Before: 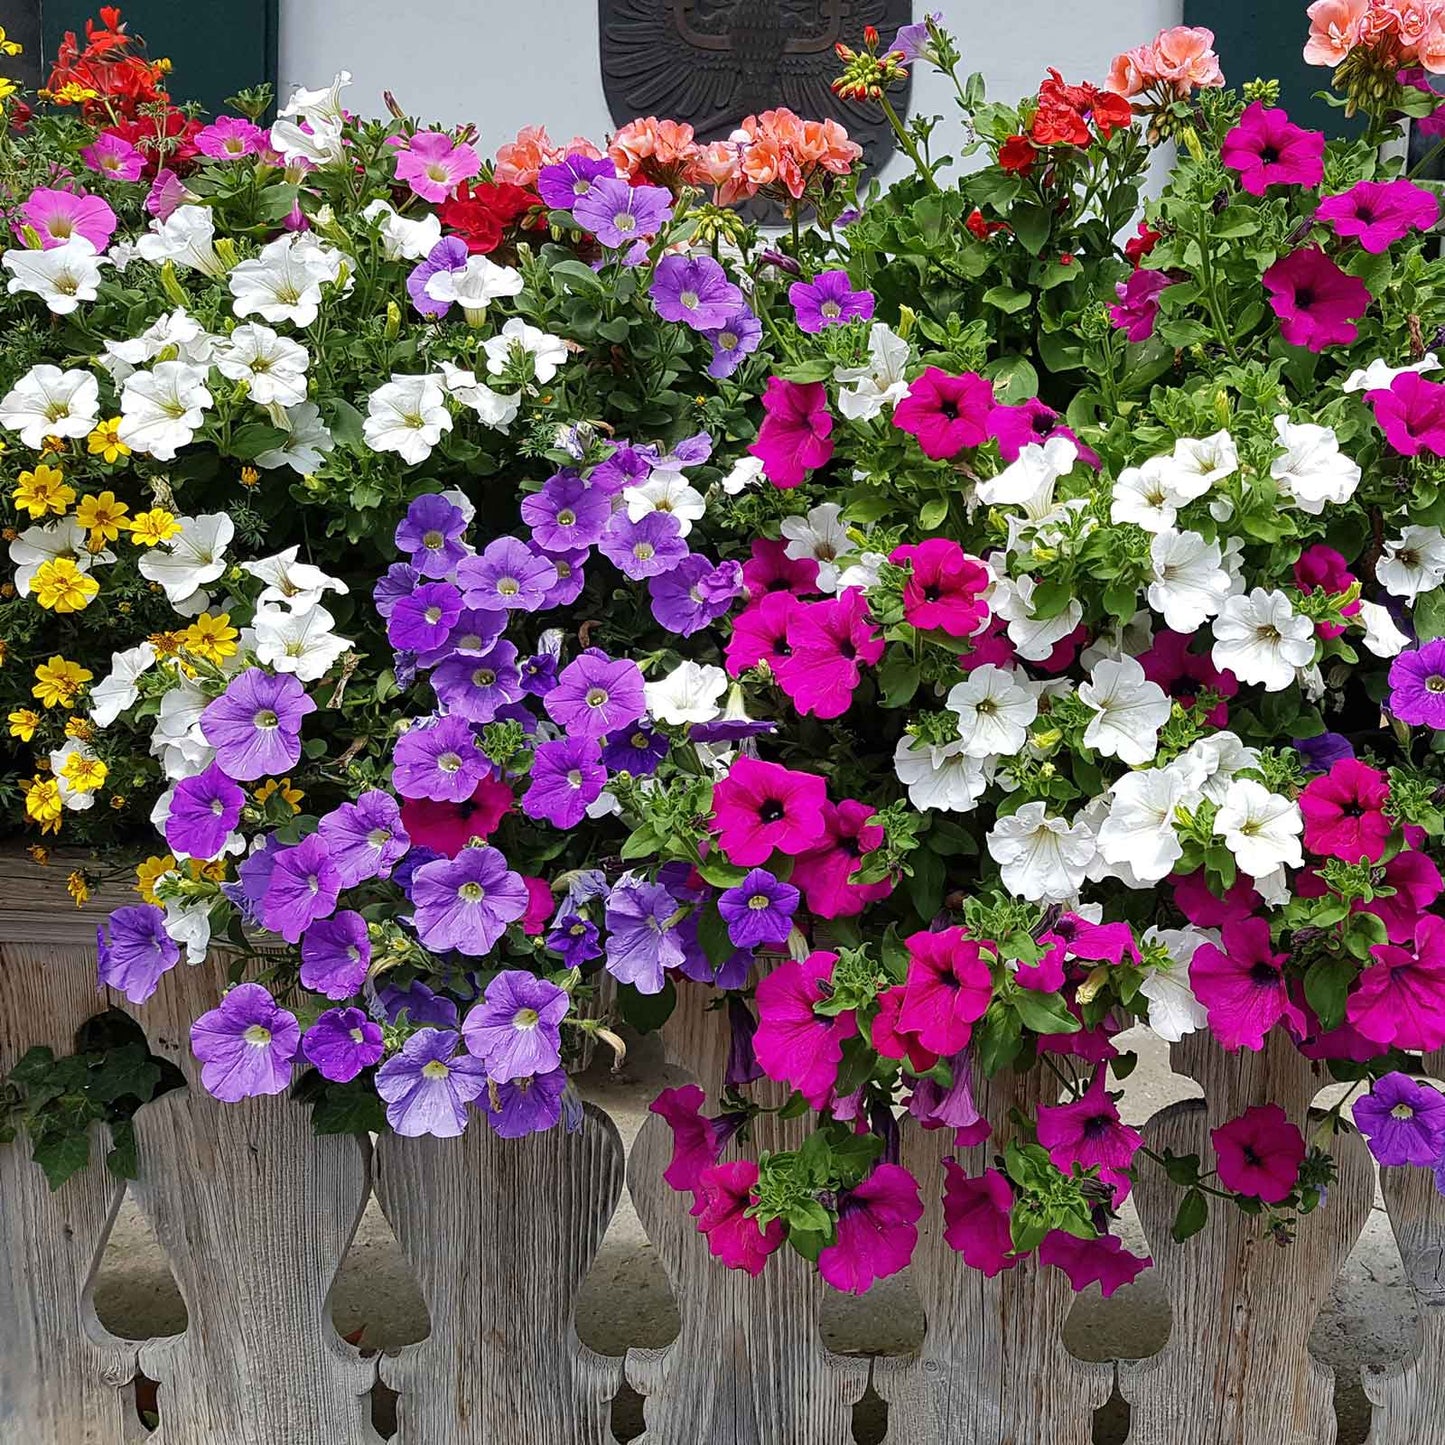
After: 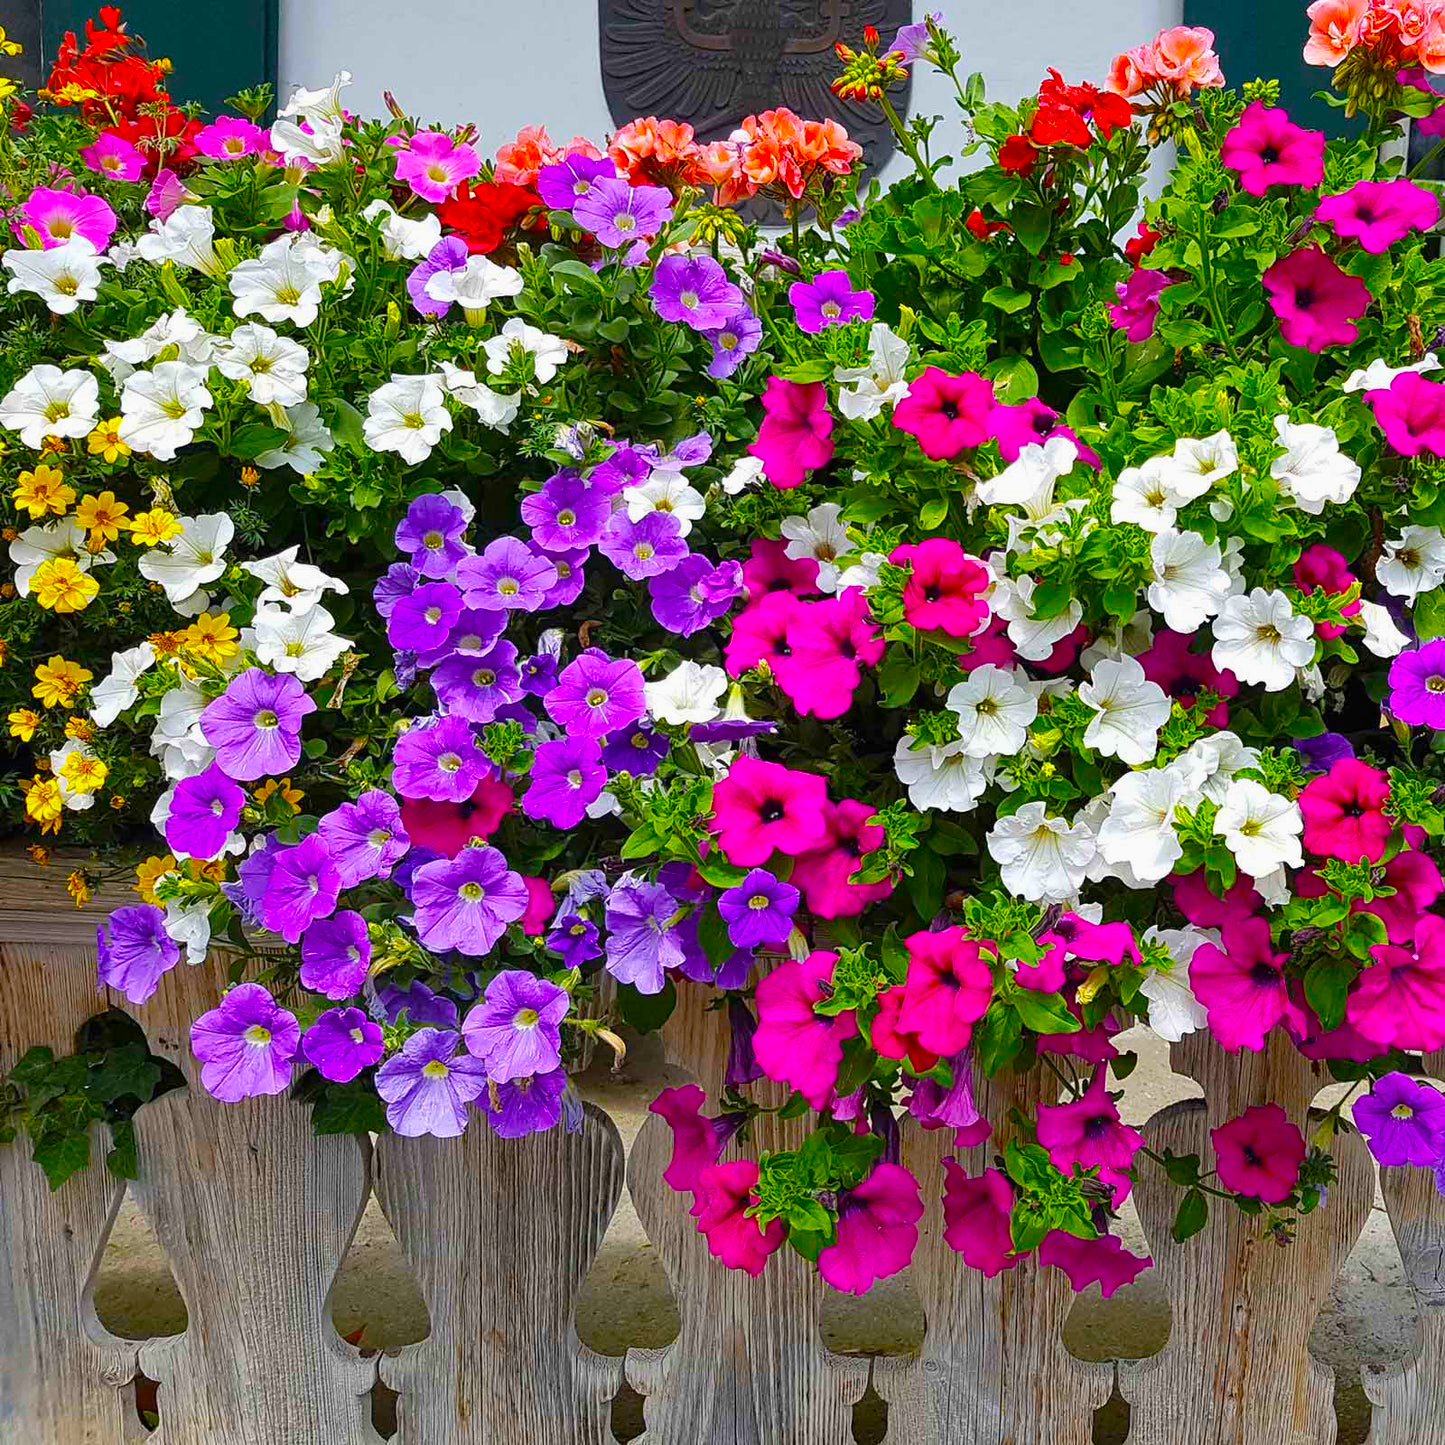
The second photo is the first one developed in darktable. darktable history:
color balance: input saturation 134.34%, contrast -10.04%, contrast fulcrum 19.67%, output saturation 133.51%
exposure: exposure 0.161 EV, compensate highlight preservation false
